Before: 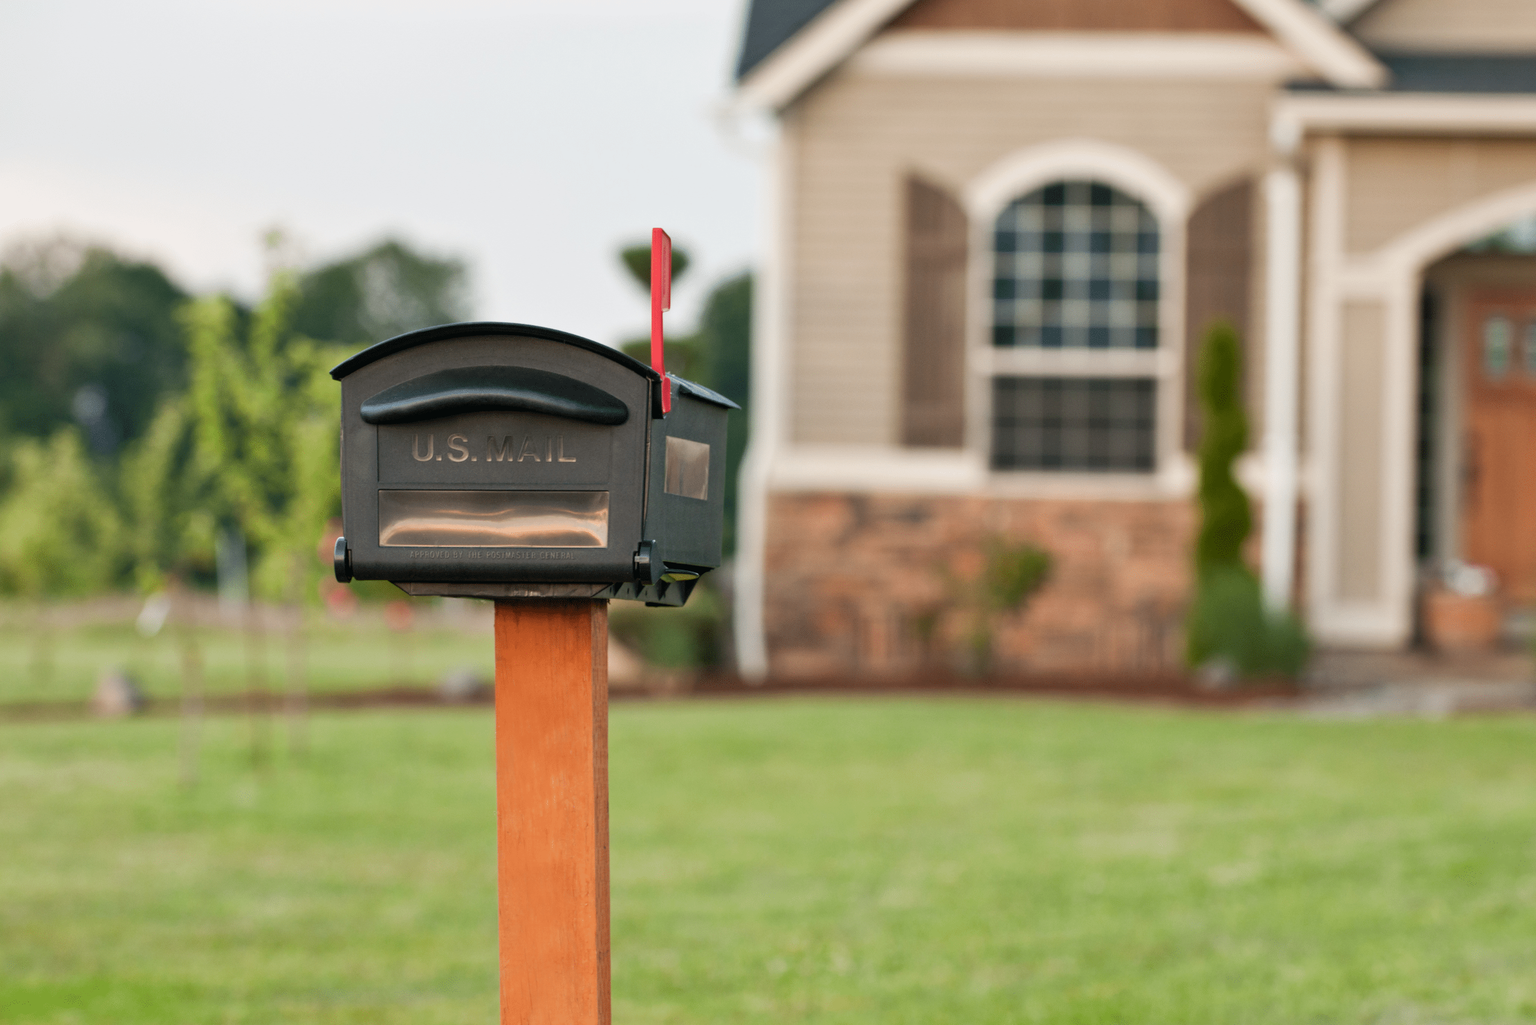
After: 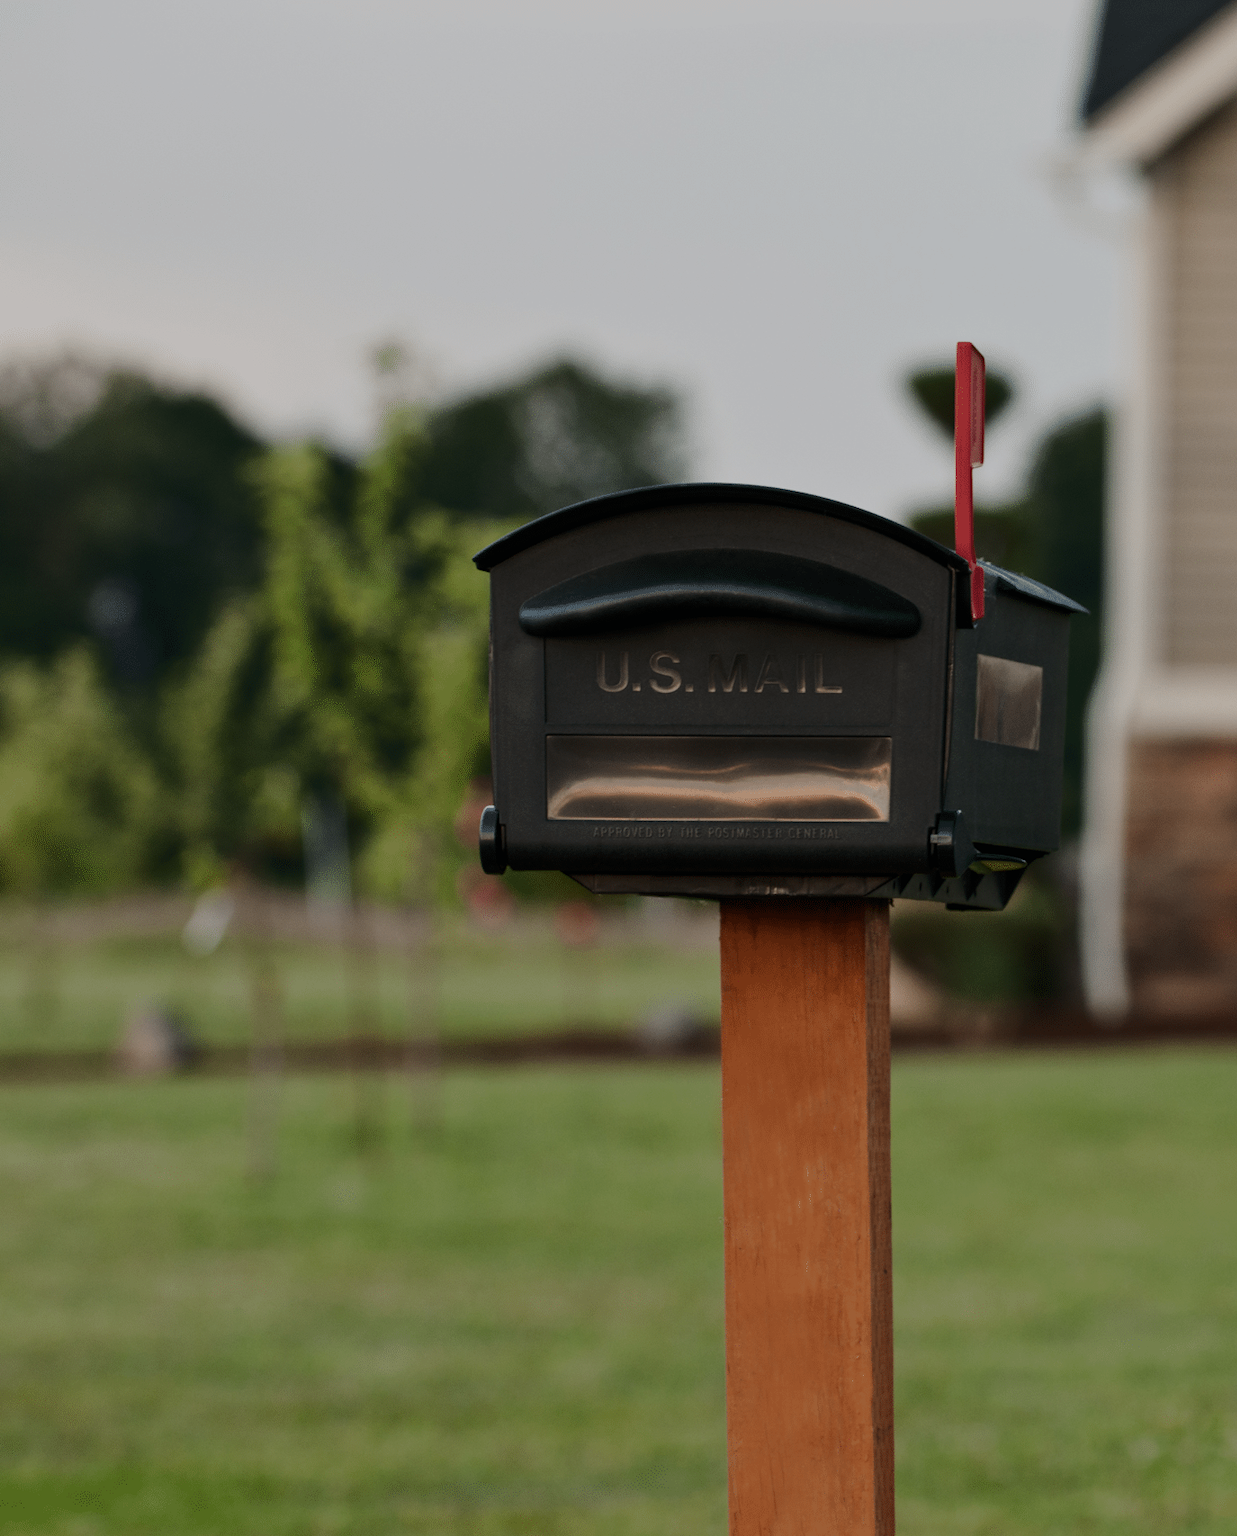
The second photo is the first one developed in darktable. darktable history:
base curve: curves: ch0 [(0, 0) (0.036, 0.037) (0.121, 0.228) (0.46, 0.76) (0.859, 0.983) (1, 1)]
tone equalizer: -8 EV -1.98 EV, -7 EV -1.99 EV, -6 EV -1.96 EV, -5 EV -1.98 EV, -4 EV -1.99 EV, -3 EV -1.97 EV, -2 EV -1.99 EV, -1 EV -1.61 EV, +0 EV -1.98 EV, edges refinement/feathering 500, mask exposure compensation -1.57 EV, preserve details no
crop: left 0.975%, right 45.306%, bottom 0.09%
